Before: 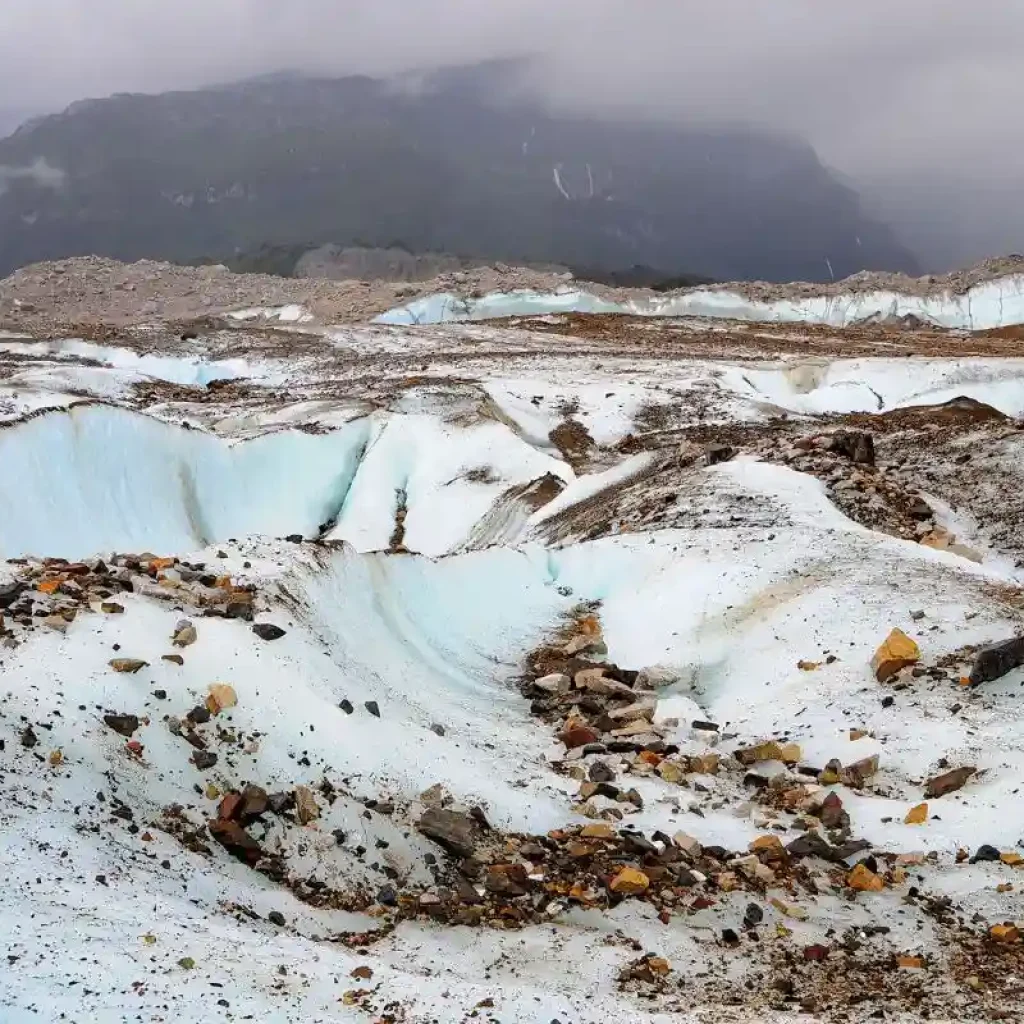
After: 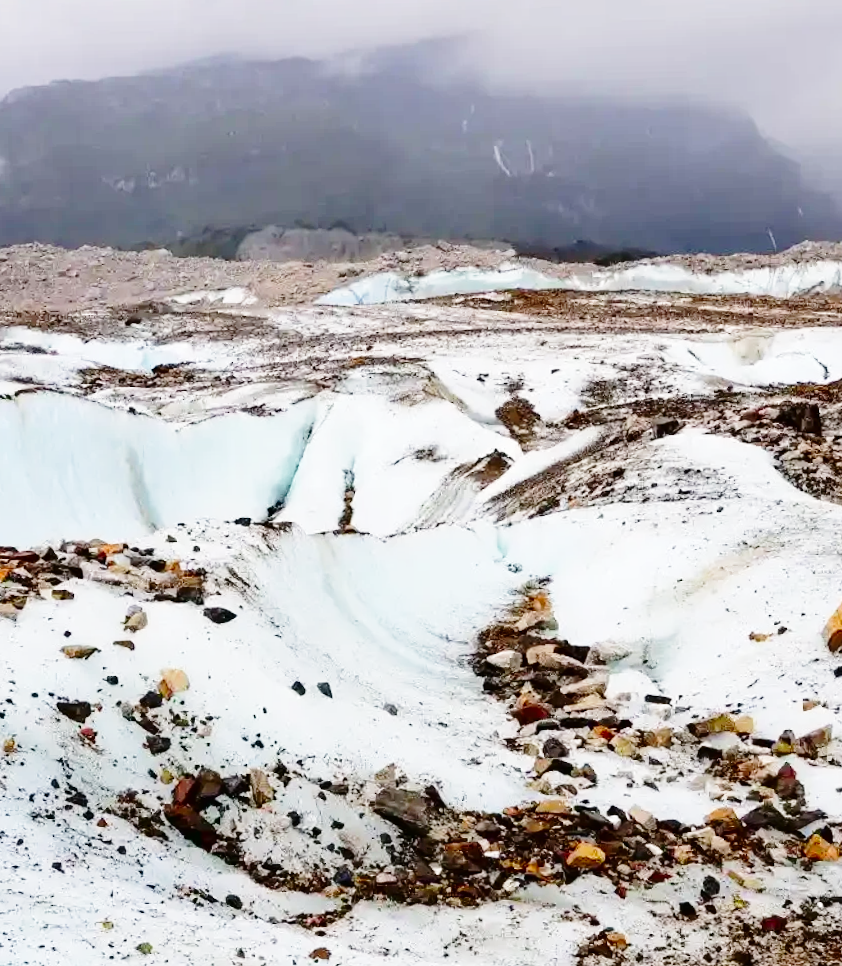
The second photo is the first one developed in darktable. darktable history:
color balance rgb: power › chroma 0.488%, power › hue 261.99°, perceptual saturation grading › global saturation 0.261%
crop and rotate: angle 1.27°, left 4.128%, top 1.156%, right 11.816%, bottom 2.367%
tone curve: curves: ch0 [(0, 0) (0.003, 0.008) (0.011, 0.011) (0.025, 0.014) (0.044, 0.021) (0.069, 0.029) (0.1, 0.042) (0.136, 0.06) (0.177, 0.09) (0.224, 0.126) (0.277, 0.177) (0.335, 0.243) (0.399, 0.31) (0.468, 0.388) (0.543, 0.484) (0.623, 0.585) (0.709, 0.683) (0.801, 0.775) (0.898, 0.873) (1, 1)], color space Lab, independent channels, preserve colors none
base curve: curves: ch0 [(0, 0) (0.028, 0.03) (0.121, 0.232) (0.46, 0.748) (0.859, 0.968) (1, 1)], preserve colors none
